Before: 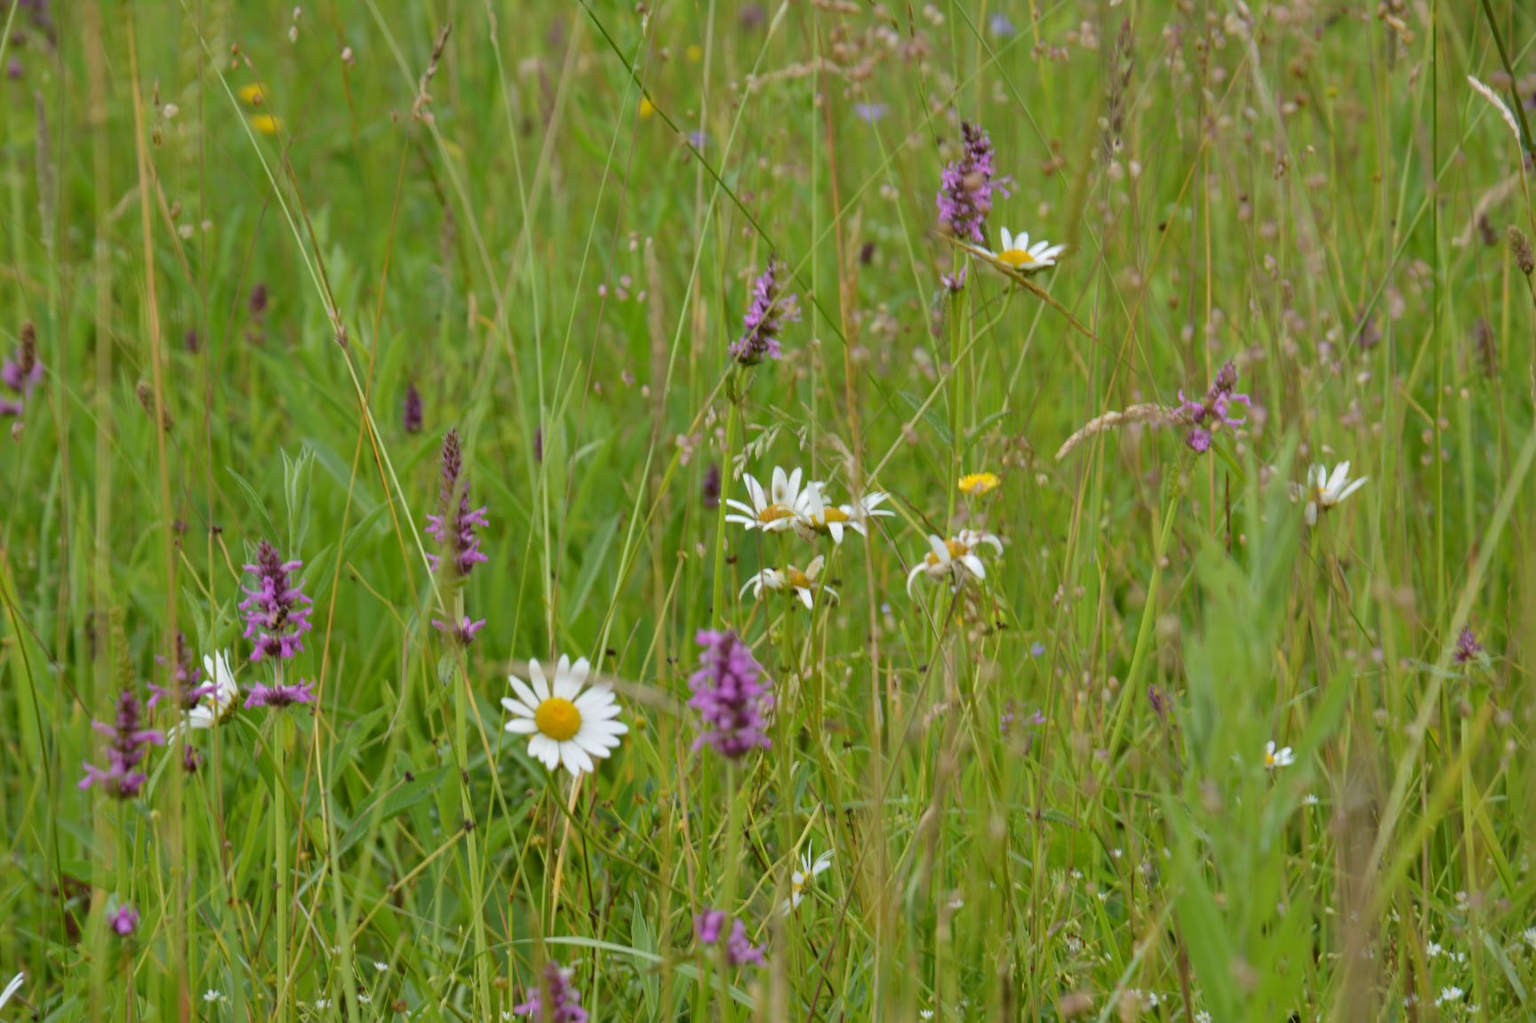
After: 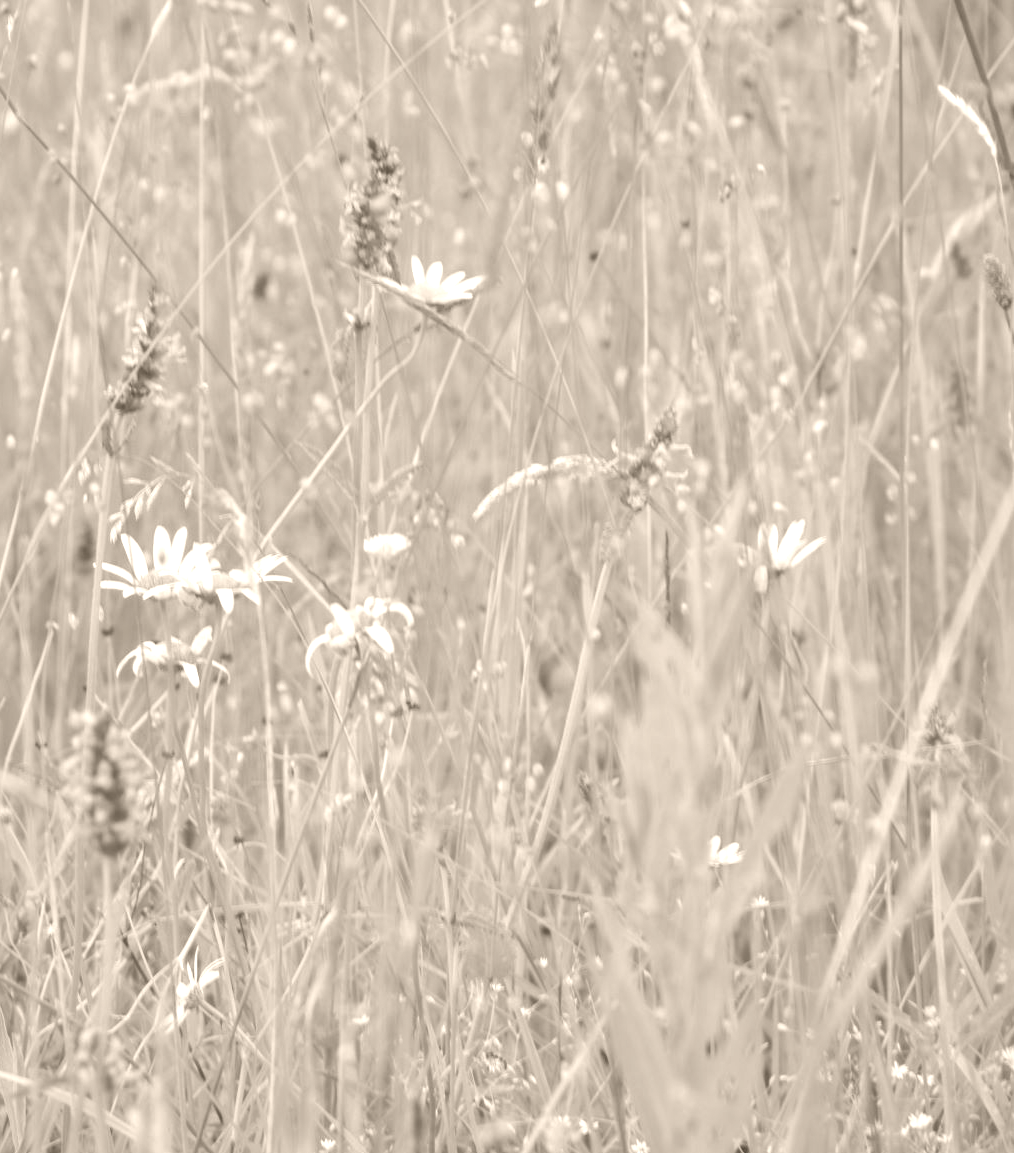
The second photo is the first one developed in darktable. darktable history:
color zones: curves: ch0 [(0.25, 0.5) (0.636, 0.25) (0.75, 0.5)]
shadows and highlights: shadows -70, highlights 35, soften with gaussian
tone equalizer: on, module defaults
colorize: hue 34.49°, saturation 35.33%, source mix 100%, version 1
local contrast: on, module defaults
crop: left 41.402%
color balance: lift [1.004, 1.002, 1.002, 0.998], gamma [1, 1.007, 1.002, 0.993], gain [1, 0.977, 1.013, 1.023], contrast -3.64%
